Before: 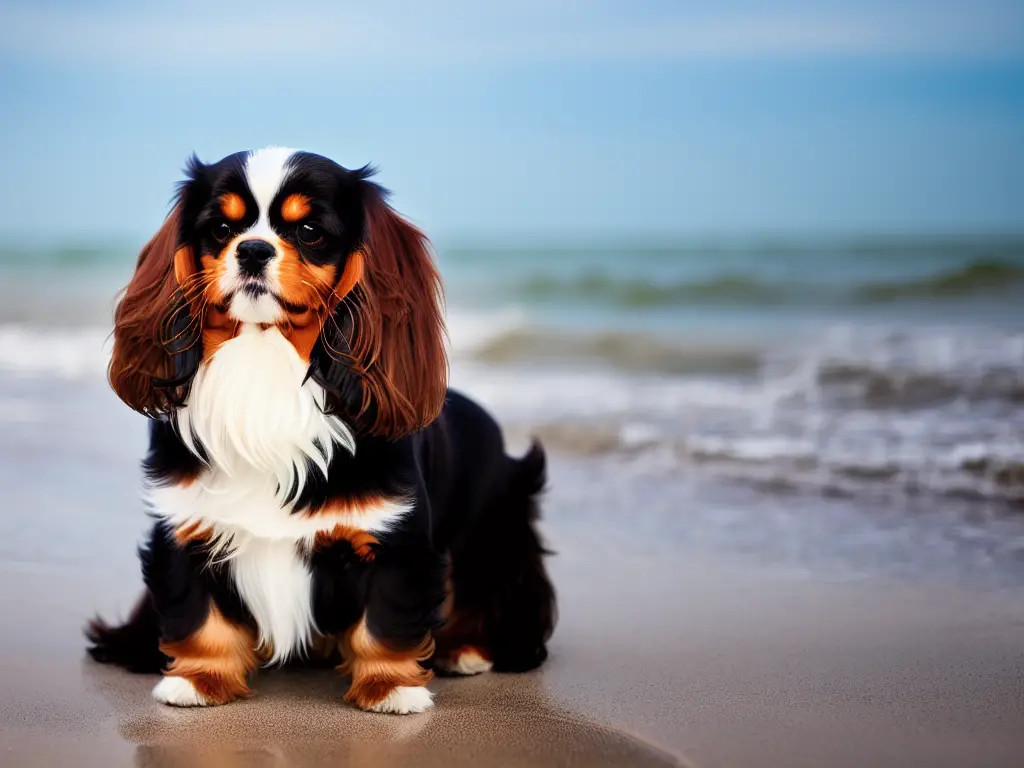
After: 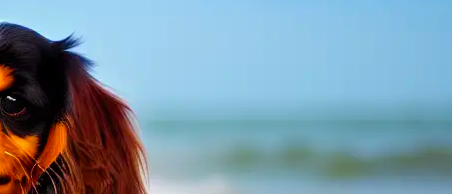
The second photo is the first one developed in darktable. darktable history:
crop: left 29.08%, top 16.873%, right 26.721%, bottom 57.812%
color balance rgb: perceptual saturation grading › global saturation 29.471%, global vibrance 20%
